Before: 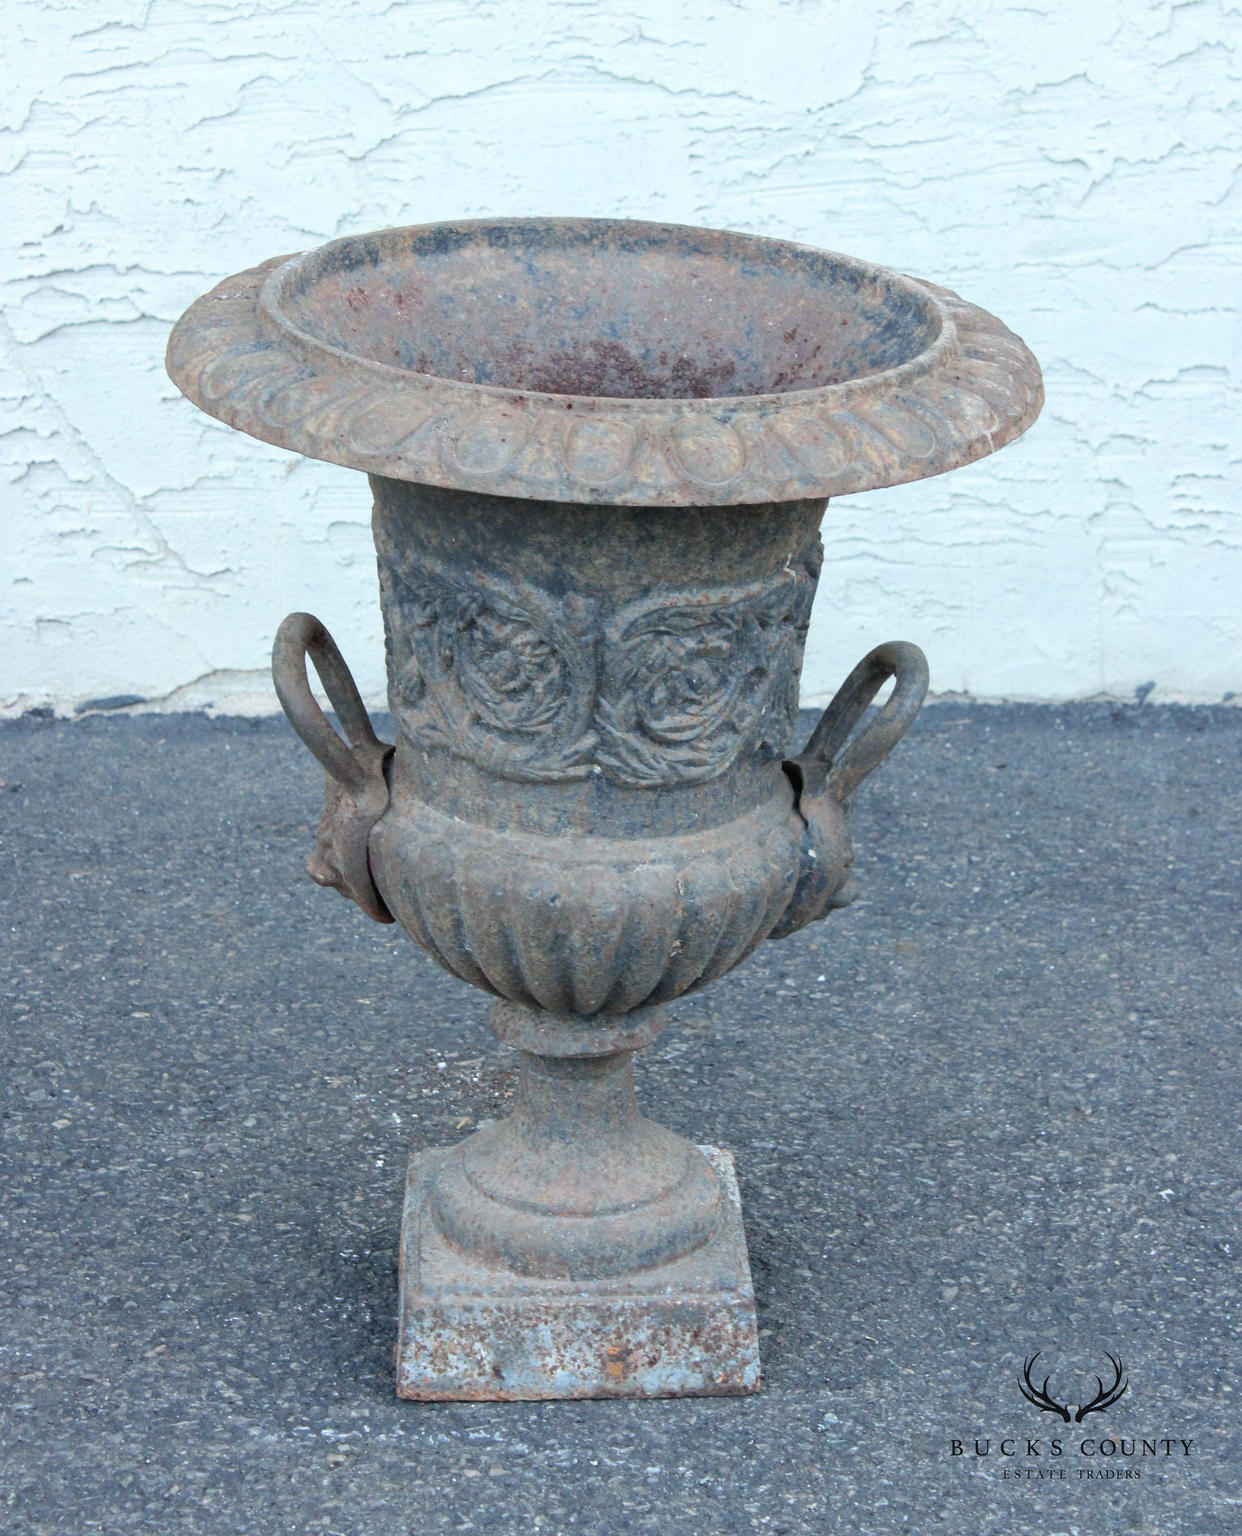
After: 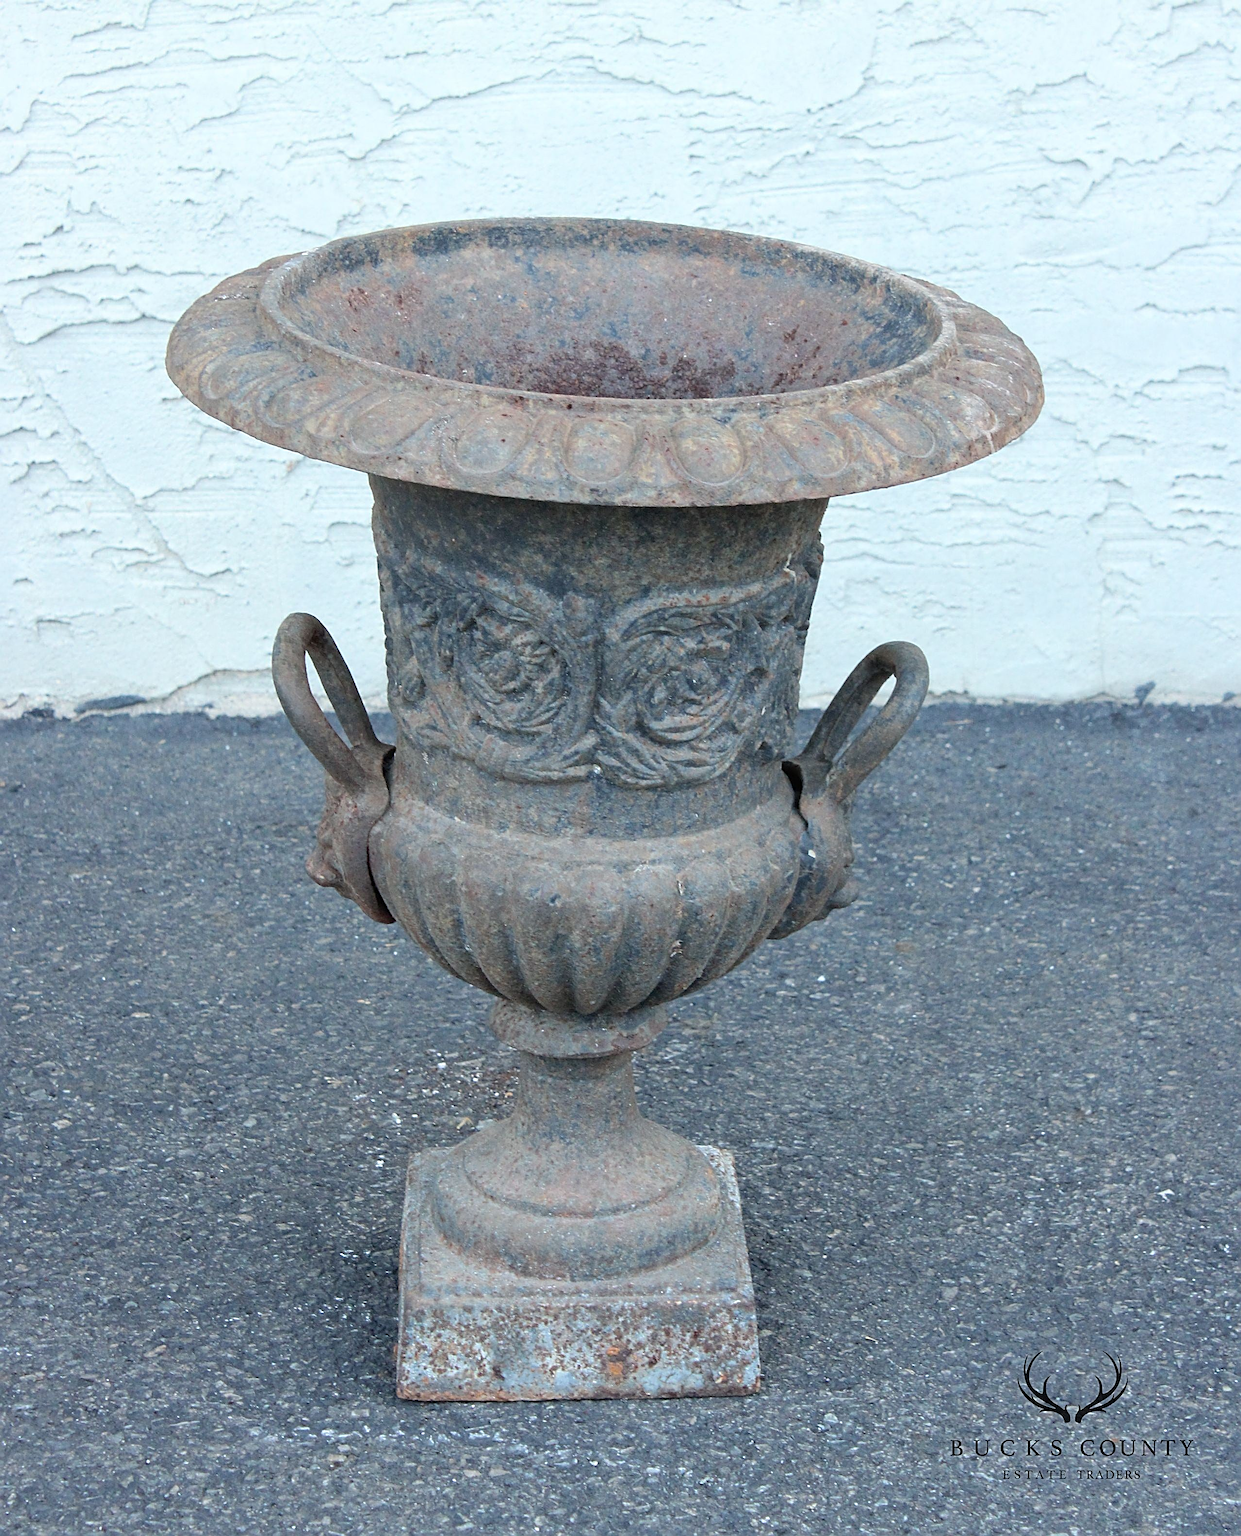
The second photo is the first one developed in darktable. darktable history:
color zones: curves: ch1 [(0.25, 0.5) (0.747, 0.71)]
sharpen: radius 2.712, amount 0.67
